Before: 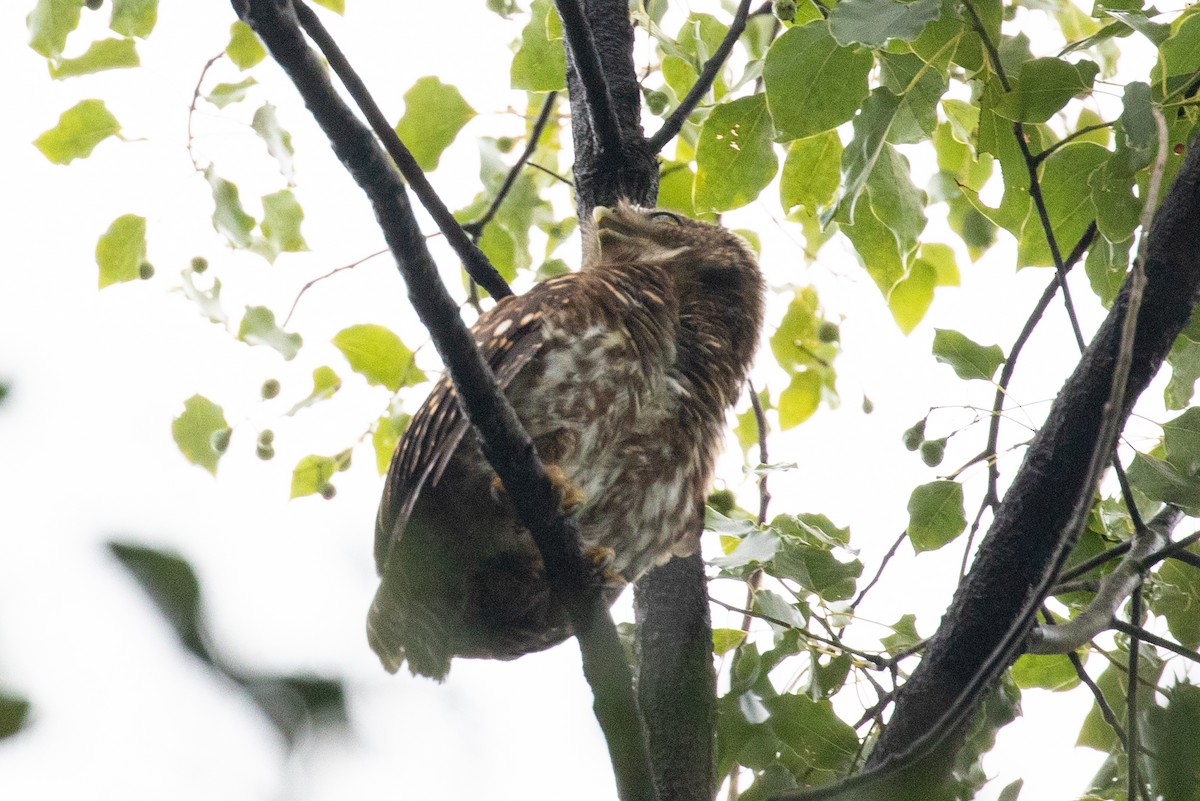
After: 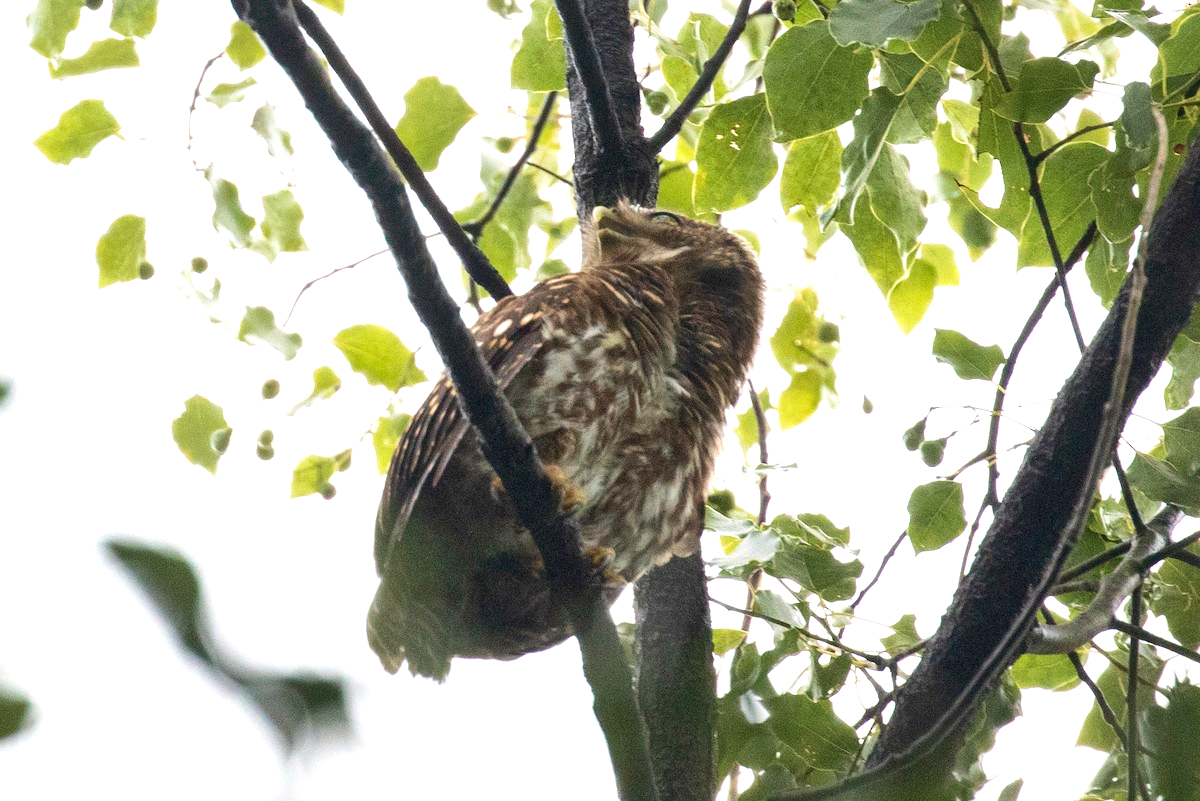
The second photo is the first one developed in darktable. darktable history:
exposure: exposure 0.516 EV, compensate highlight preservation false
tone equalizer: -8 EV 0.235 EV, -7 EV 0.456 EV, -6 EV 0.394 EV, -5 EV 0.223 EV, -3 EV -0.264 EV, -2 EV -0.443 EV, -1 EV -0.424 EV, +0 EV -0.246 EV
local contrast: mode bilateral grid, contrast 21, coarseness 50, detail 143%, midtone range 0.2
velvia: on, module defaults
